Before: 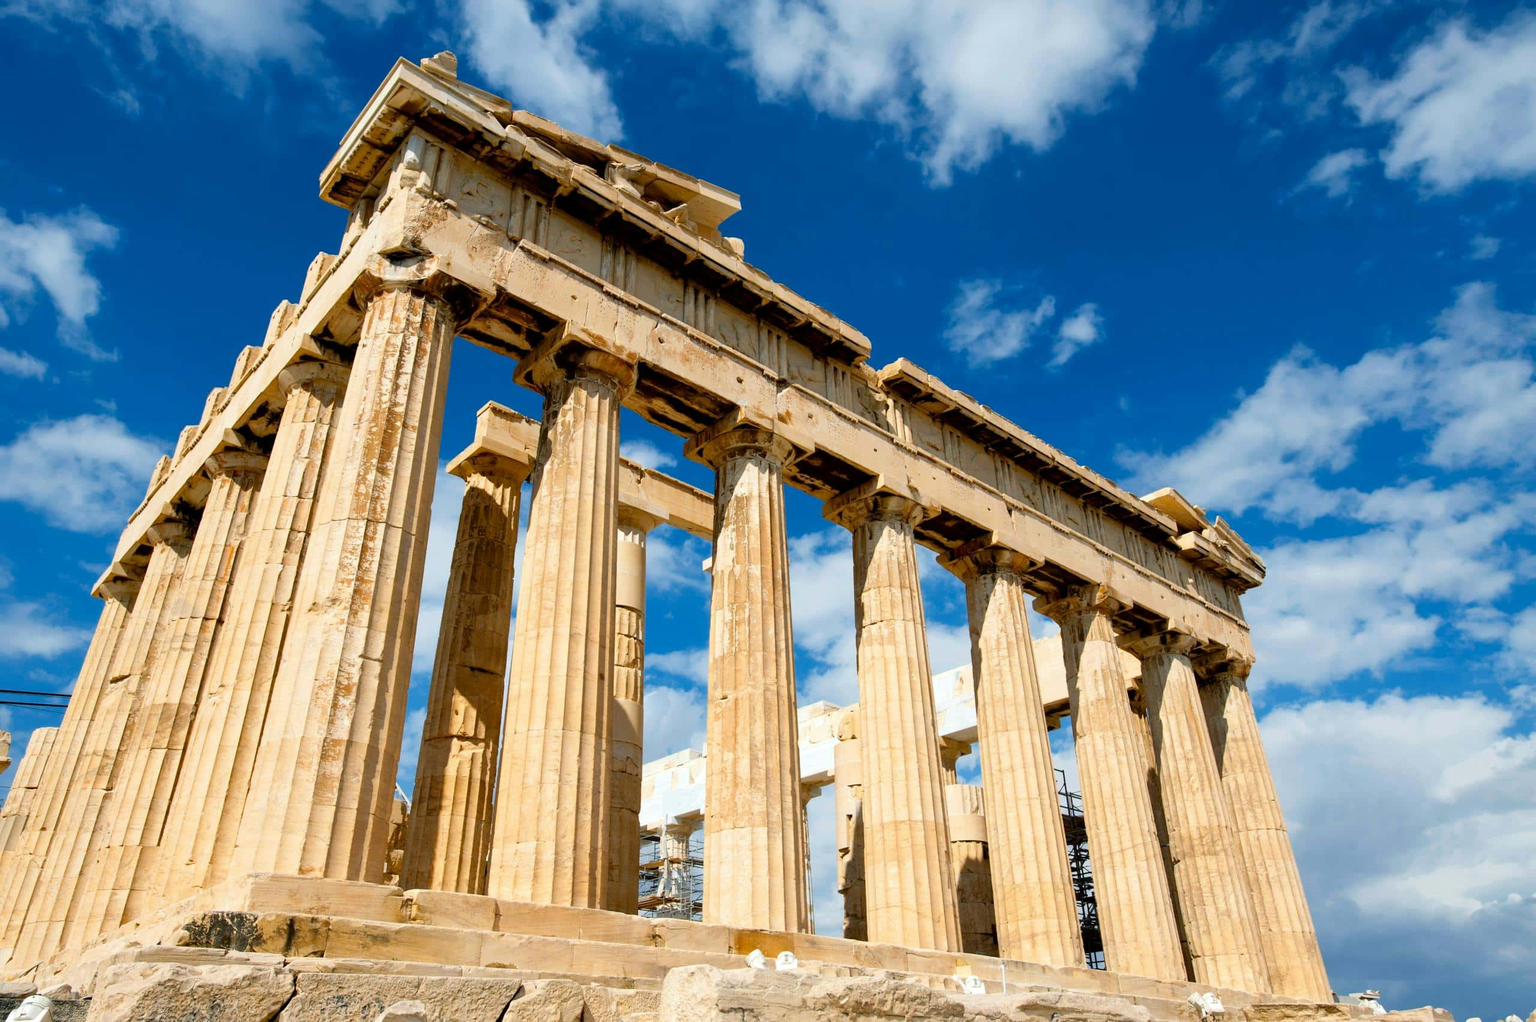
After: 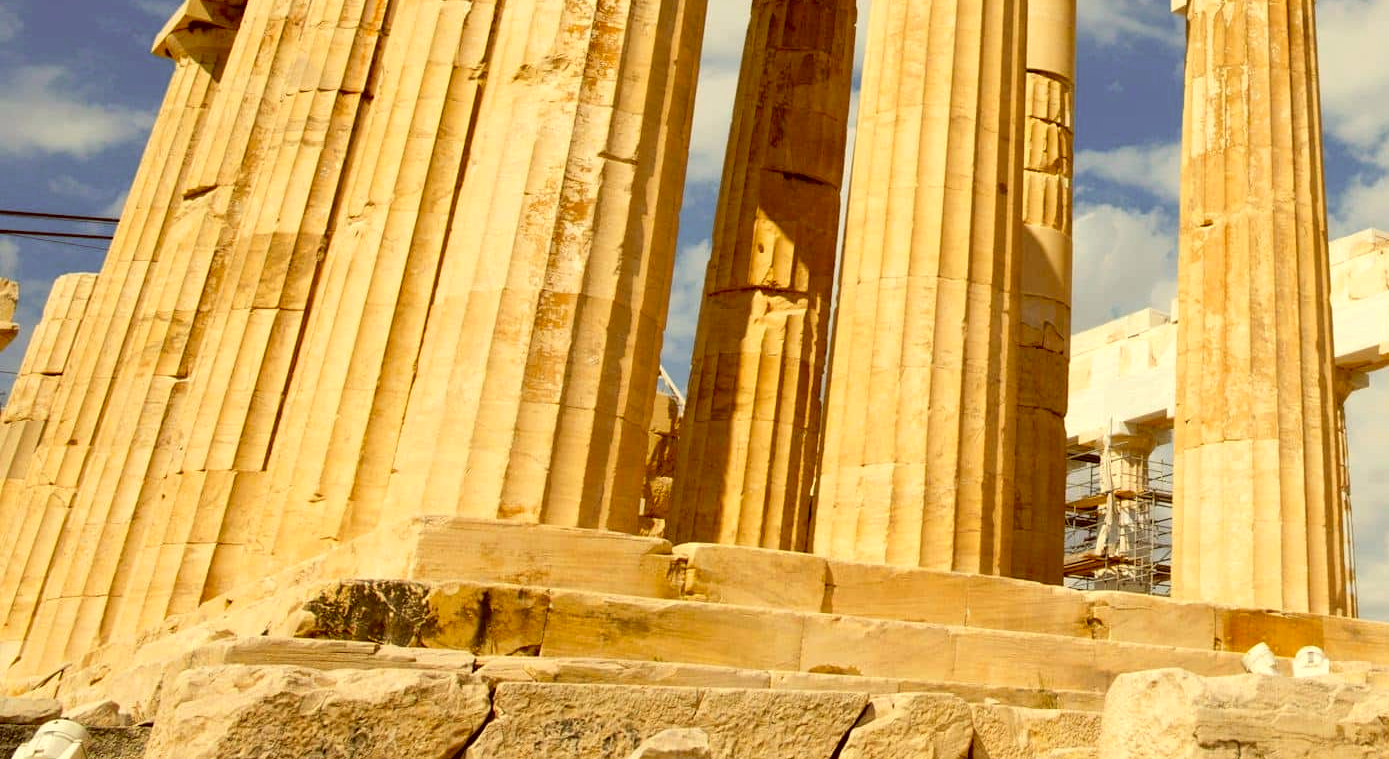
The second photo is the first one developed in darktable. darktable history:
color correction: highlights a* 1.24, highlights b* 24.4, shadows a* 16.07, shadows b* 24.92
crop and rotate: top 55.158%, right 45.717%, bottom 0.23%
